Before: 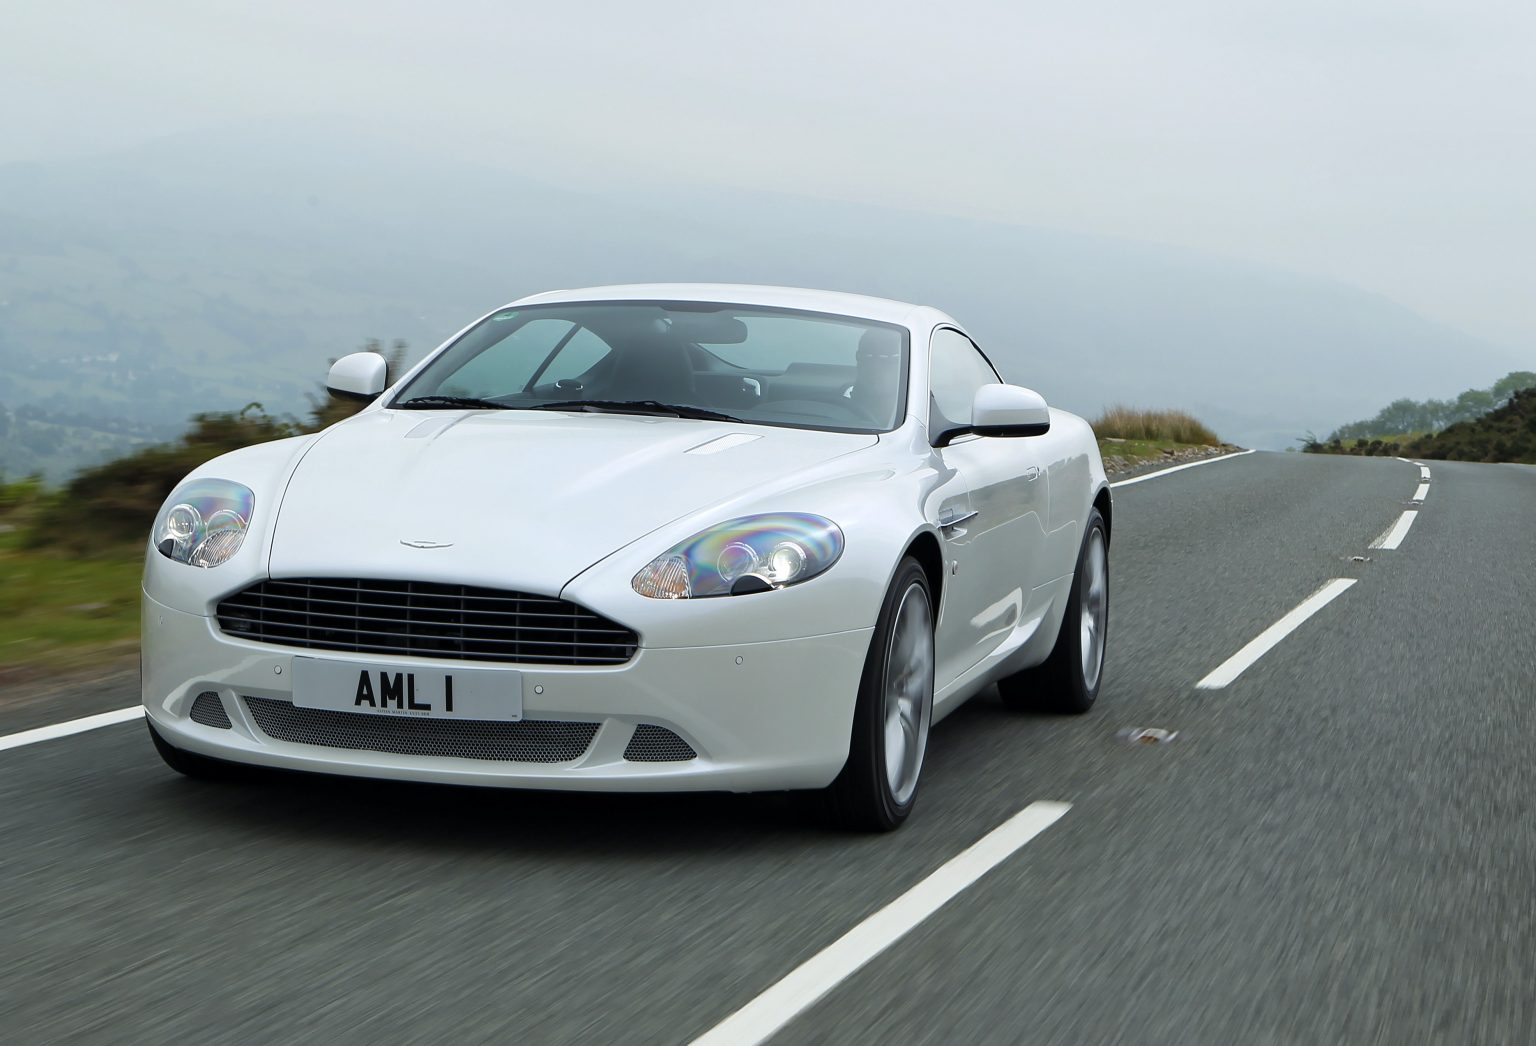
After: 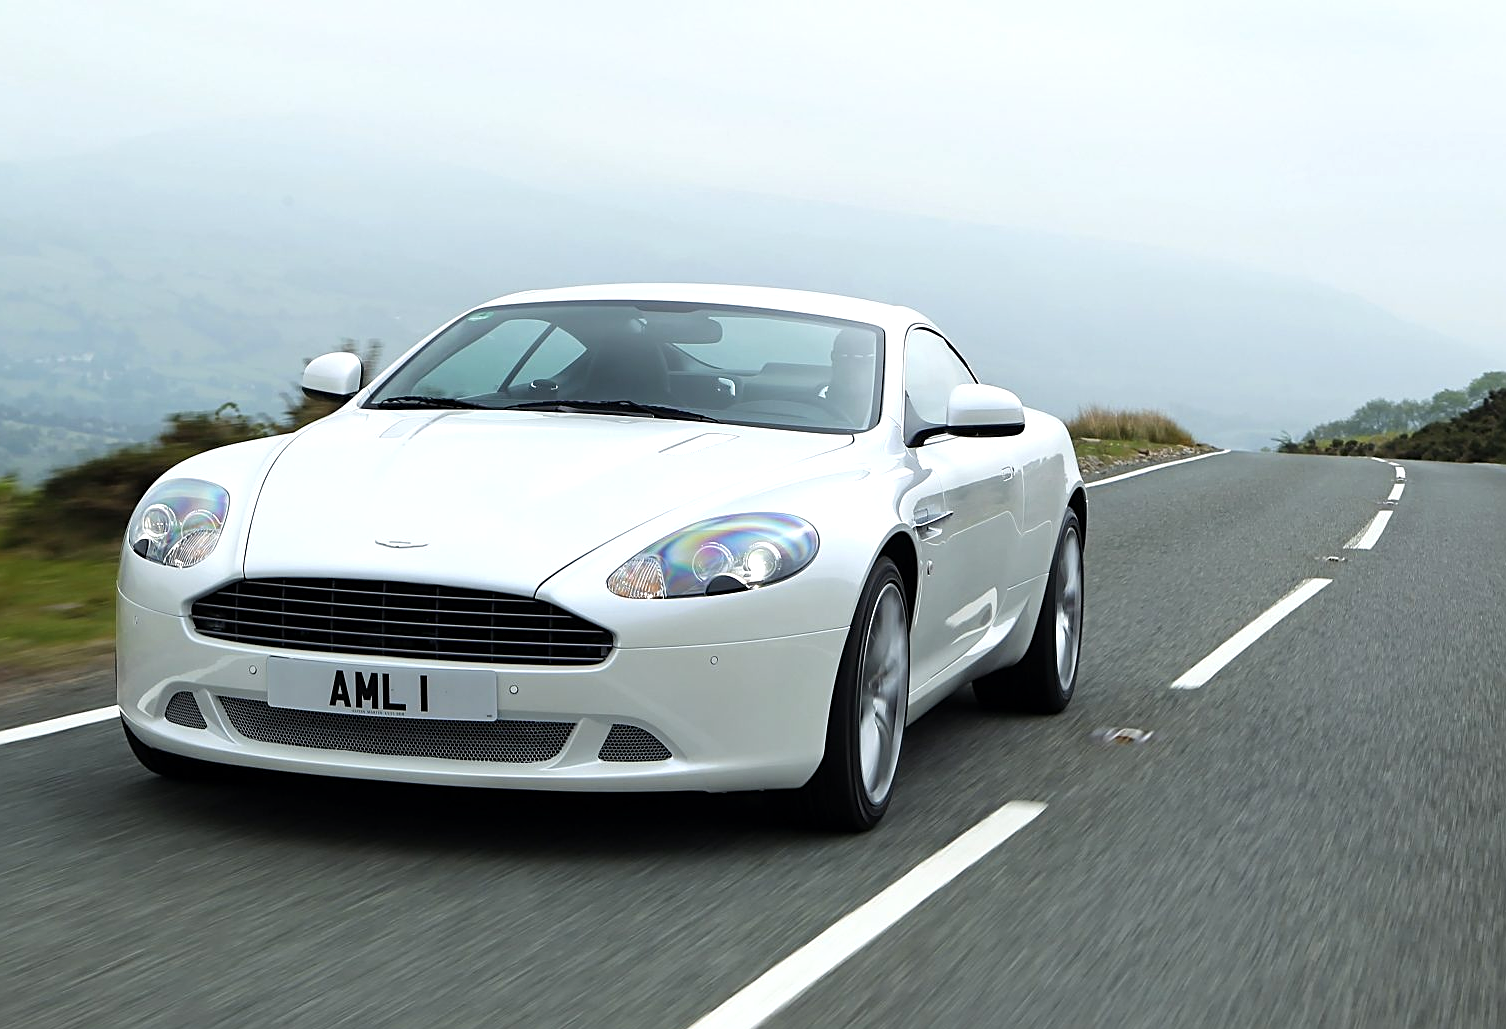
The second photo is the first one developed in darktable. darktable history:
crop: left 1.645%, right 0.281%, bottom 1.58%
sharpen: on, module defaults
tone equalizer: -8 EV -0.415 EV, -7 EV -0.386 EV, -6 EV -0.356 EV, -5 EV -0.238 EV, -3 EV 0.227 EV, -2 EV 0.363 EV, -1 EV 0.372 EV, +0 EV 0.41 EV, mask exposure compensation -0.491 EV
